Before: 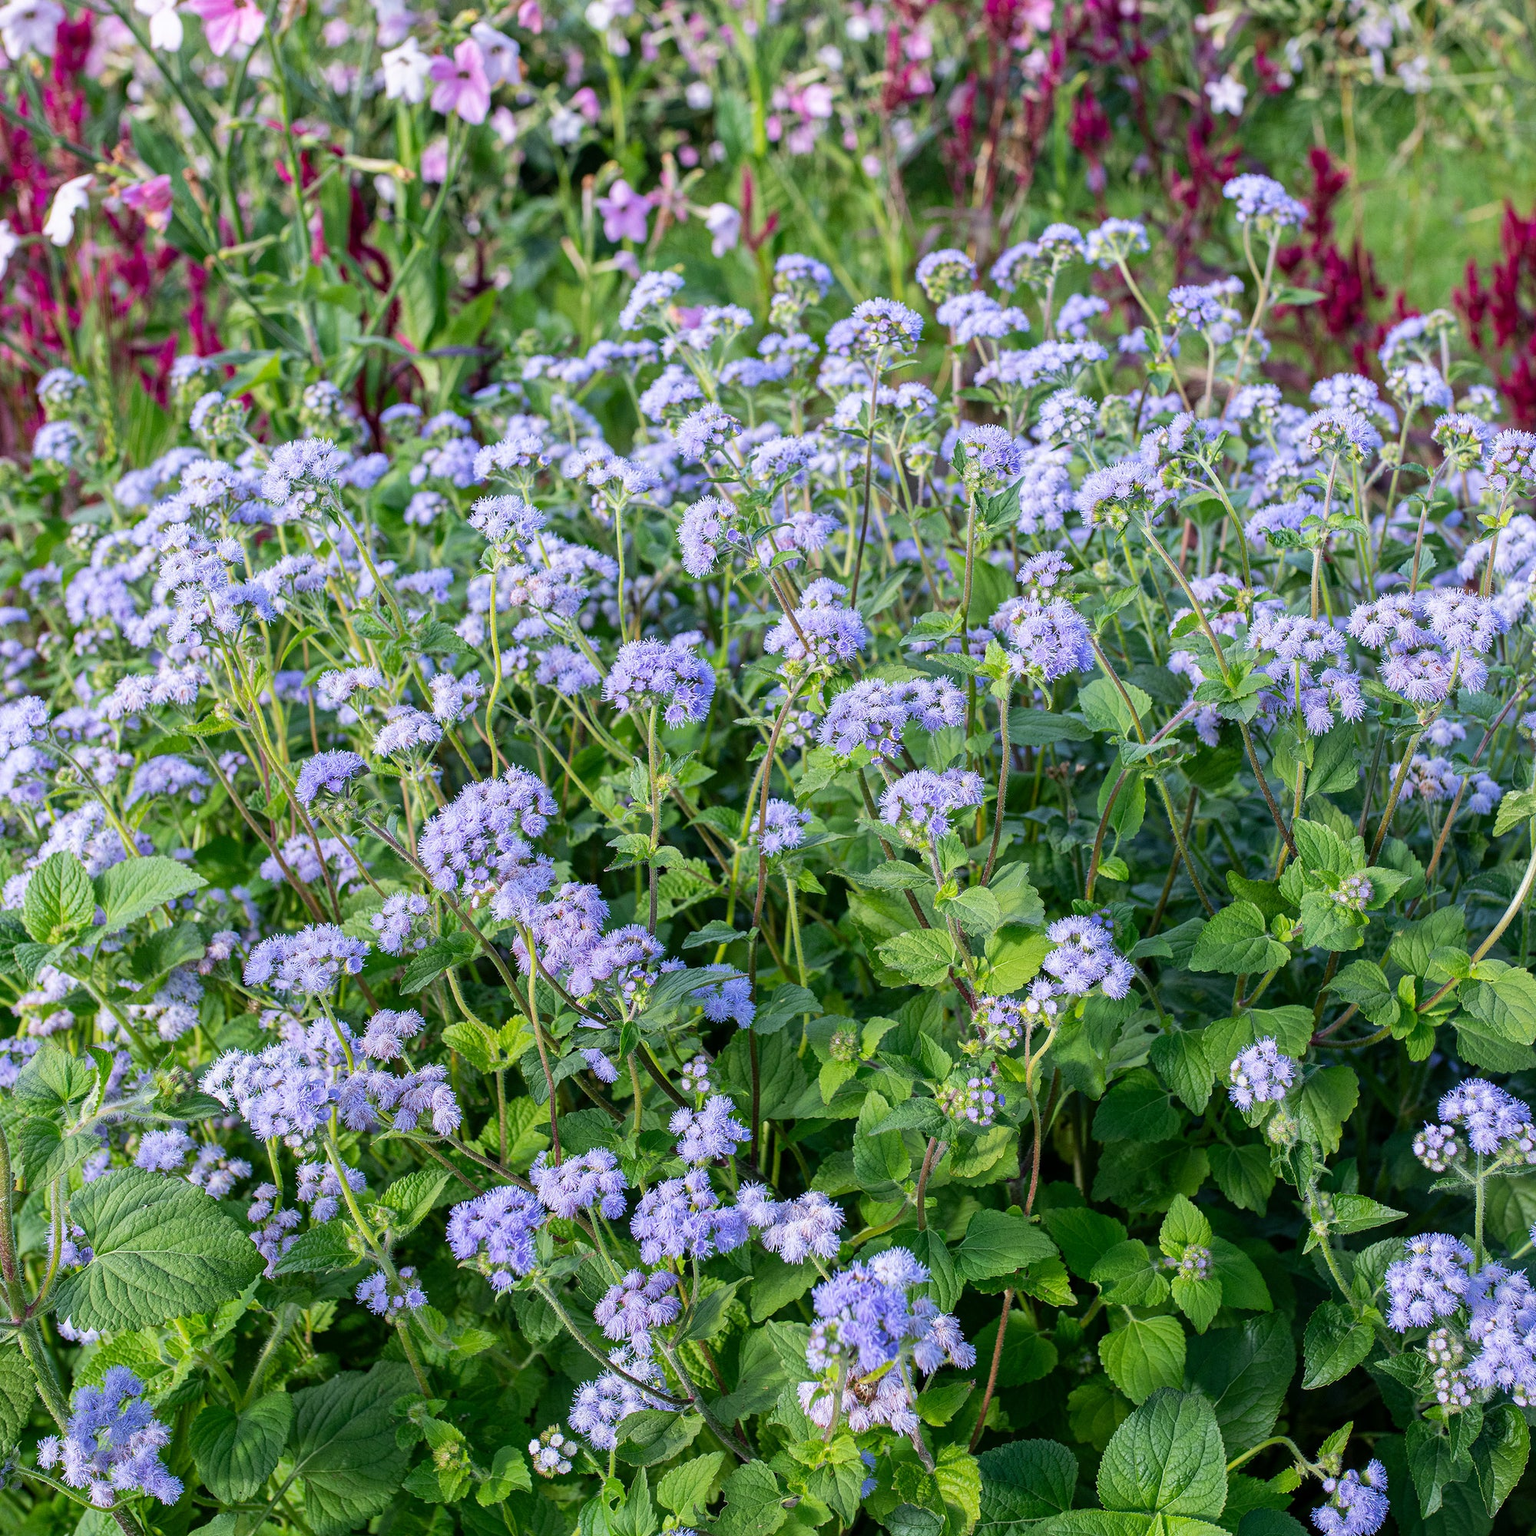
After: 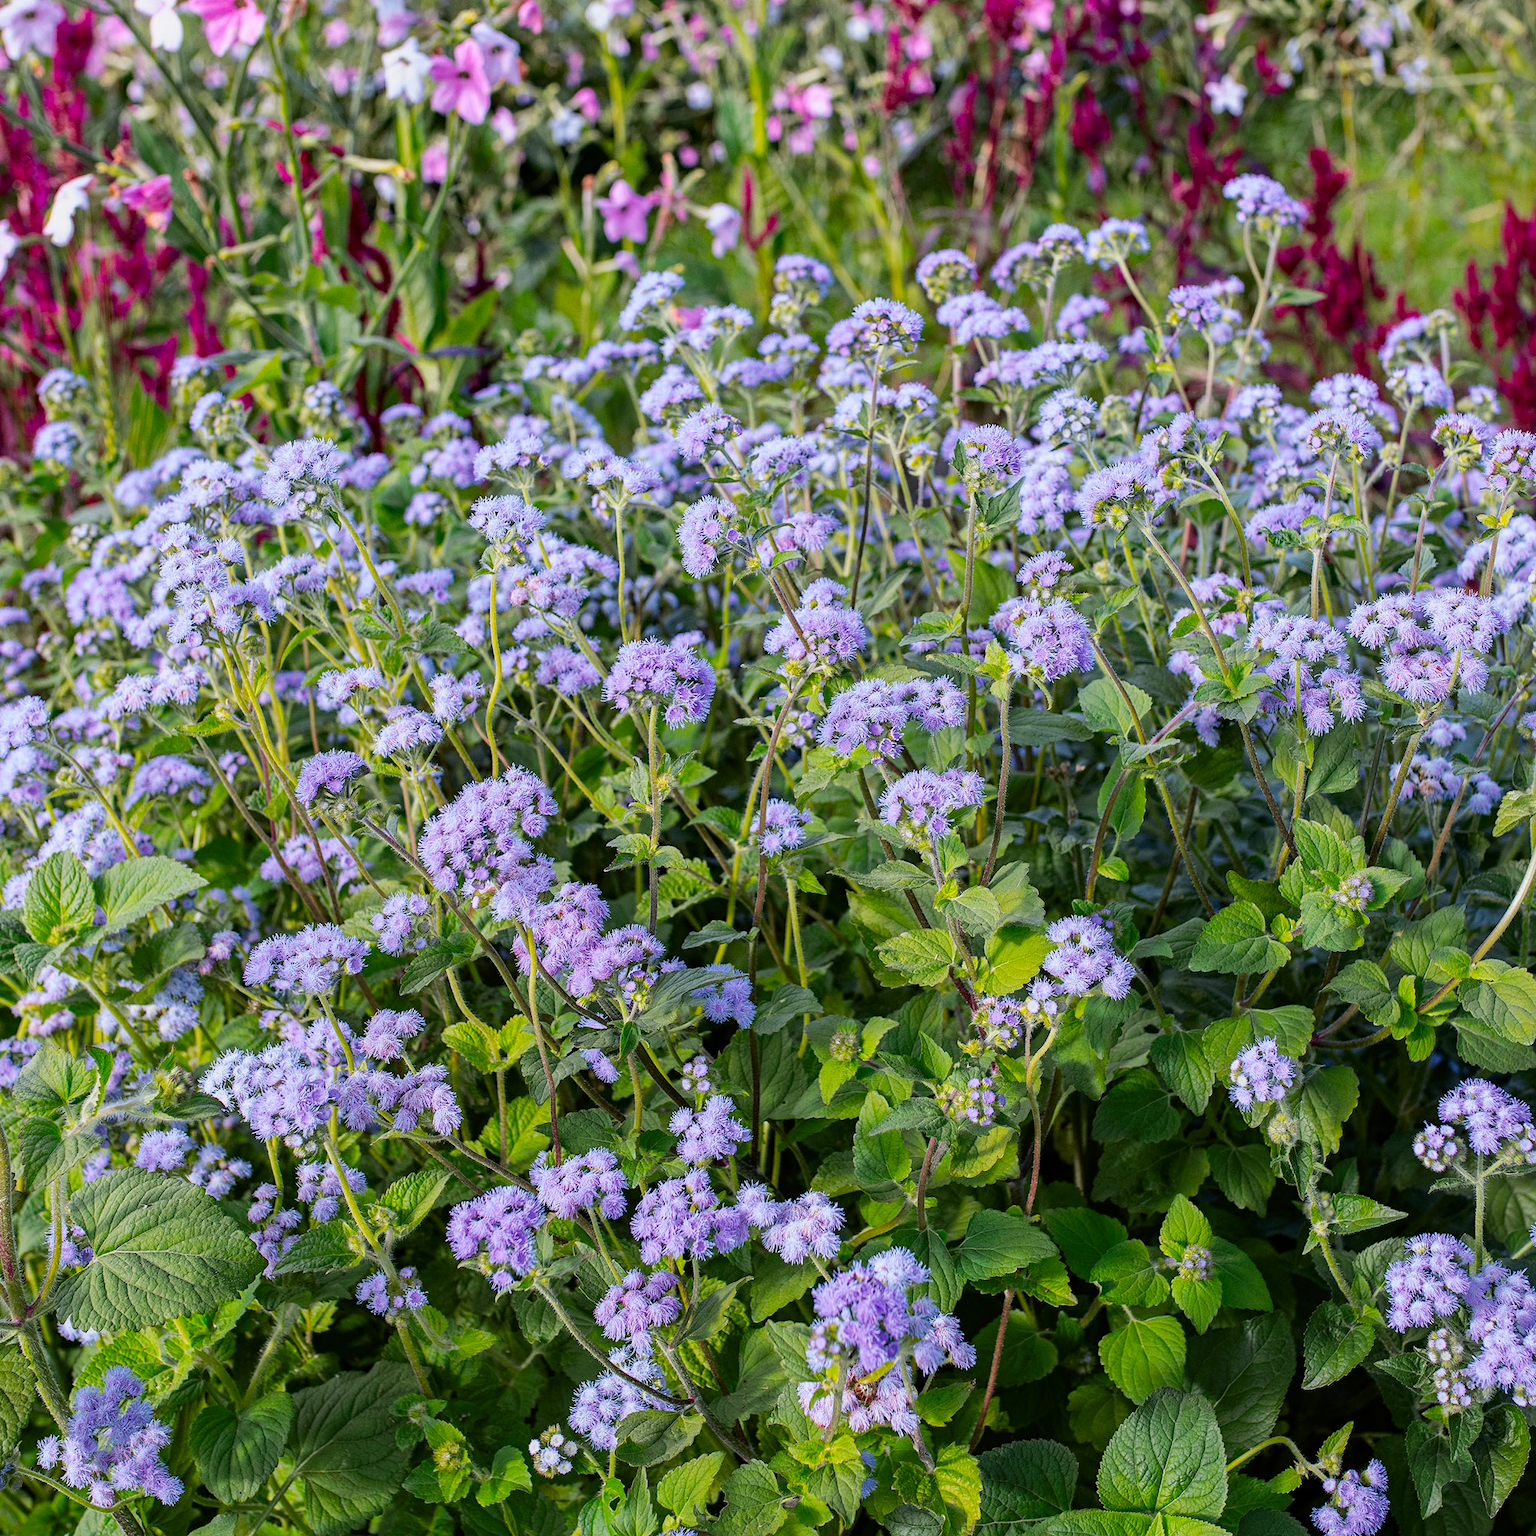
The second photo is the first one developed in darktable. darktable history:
tone curve: curves: ch0 [(0, 0) (0.087, 0.054) (0.281, 0.245) (0.532, 0.514) (0.835, 0.818) (0.994, 0.955)]; ch1 [(0, 0) (0.27, 0.195) (0.406, 0.435) (0.452, 0.474) (0.495, 0.5) (0.514, 0.508) (0.537, 0.556) (0.654, 0.689) (1, 1)]; ch2 [(0, 0) (0.269, 0.299) (0.459, 0.441) (0.498, 0.499) (0.523, 0.52) (0.551, 0.549) (0.633, 0.625) (0.659, 0.681) (0.718, 0.764) (1, 1)], color space Lab, independent channels, preserve colors none
haze removal: compatibility mode true, adaptive false
